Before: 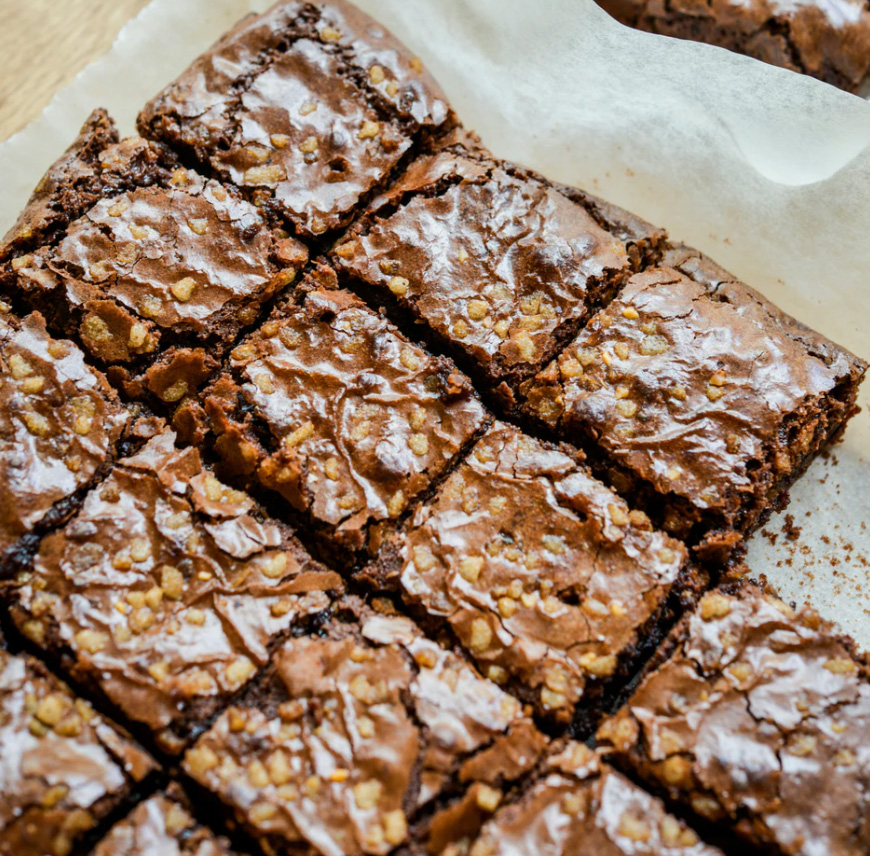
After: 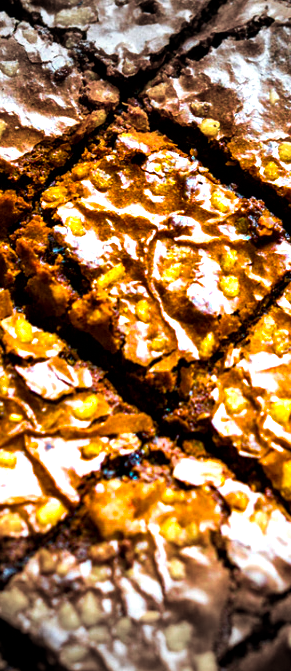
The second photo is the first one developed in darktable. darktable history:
grain: coarseness 0.81 ISO, strength 1.34%, mid-tones bias 0%
white balance: red 0.982, blue 1.018
color balance: contrast 10%
local contrast: mode bilateral grid, contrast 20, coarseness 50, detail 150%, midtone range 0.2
crop and rotate: left 21.77%, top 18.528%, right 44.676%, bottom 2.997%
vignetting: fall-off start 79.43%, saturation -0.649, width/height ratio 1.327, unbound false
color balance rgb: linear chroma grading › global chroma 20%, perceptual saturation grading › global saturation 65%, perceptual saturation grading › highlights 50%, perceptual saturation grading › shadows 30%, perceptual brilliance grading › global brilliance 12%, perceptual brilliance grading › highlights 15%, global vibrance 20%
